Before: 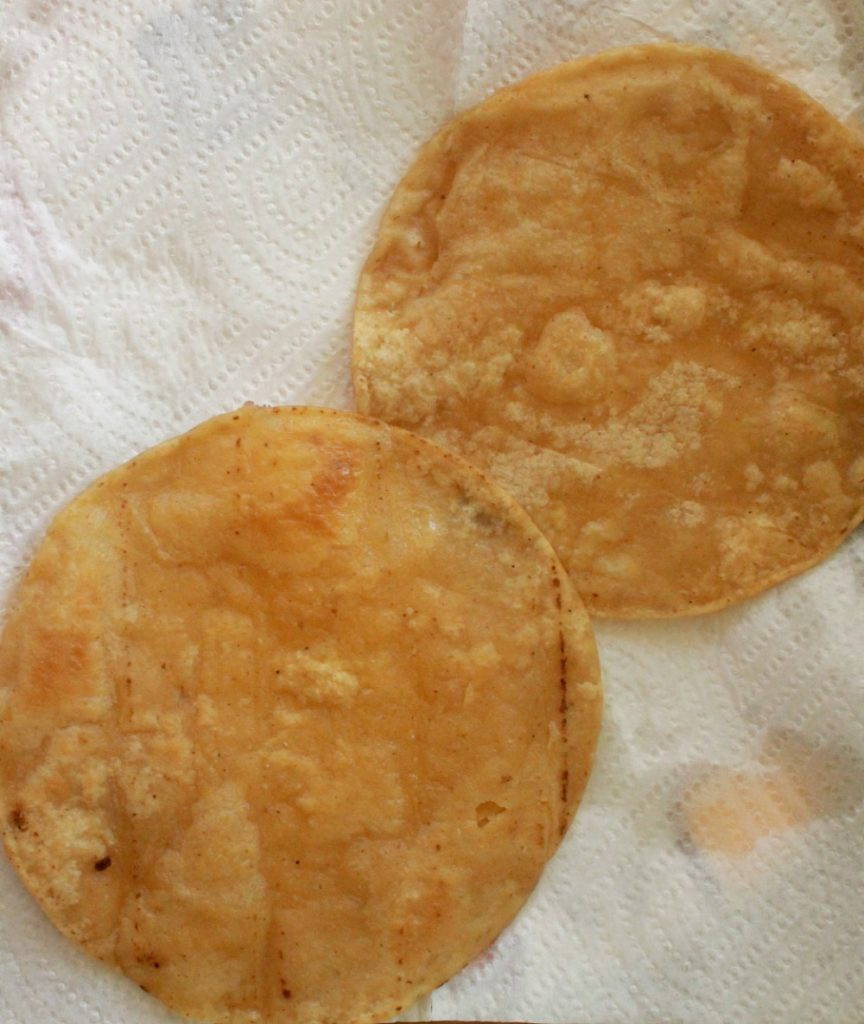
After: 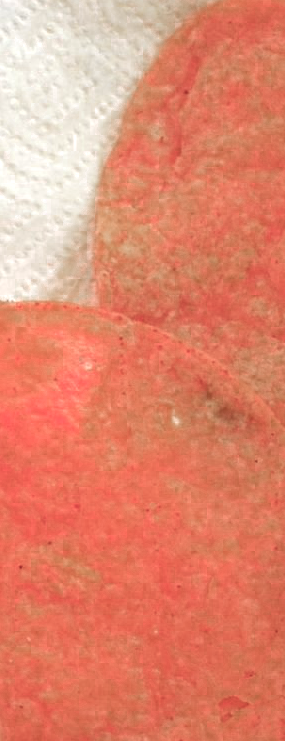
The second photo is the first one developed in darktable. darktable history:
exposure: exposure 0.601 EV, compensate highlight preservation false
color zones: curves: ch0 [(0.006, 0.385) (0.143, 0.563) (0.243, 0.321) (0.352, 0.464) (0.516, 0.456) (0.625, 0.5) (0.75, 0.5) (0.875, 0.5)]; ch1 [(0, 0.5) (0.134, 0.504) (0.246, 0.463) (0.421, 0.515) (0.5, 0.56) (0.625, 0.5) (0.75, 0.5) (0.875, 0.5)]; ch2 [(0, 0.5) (0.131, 0.426) (0.307, 0.289) (0.38, 0.188) (0.513, 0.216) (0.625, 0.548) (0.75, 0.468) (0.838, 0.396) (0.971, 0.311)]
crop and rotate: left 29.751%, top 10.331%, right 37.168%, bottom 17.256%
